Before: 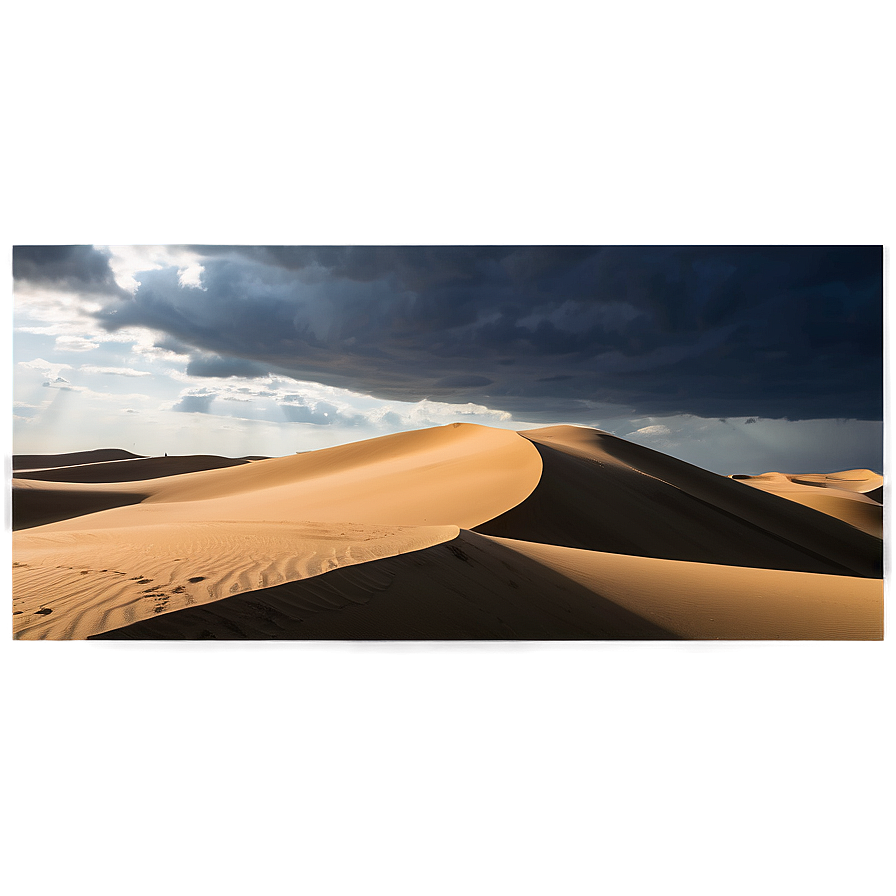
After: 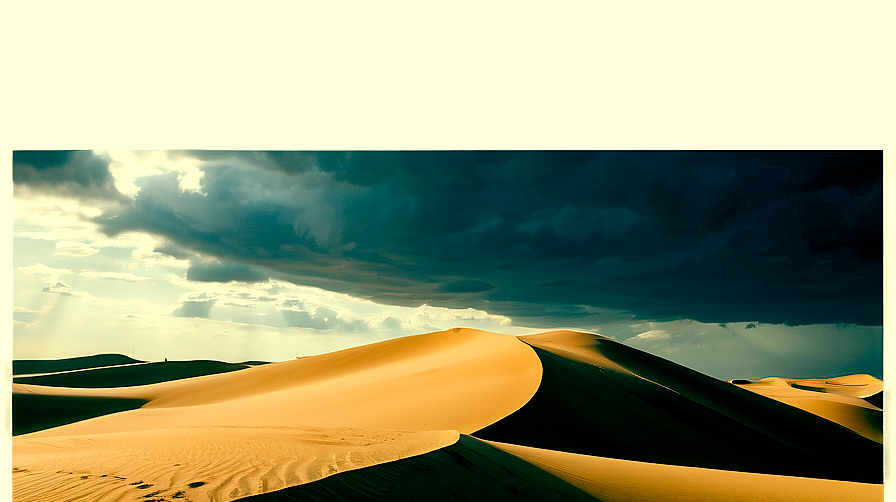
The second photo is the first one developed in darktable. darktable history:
white balance: red 0.986, blue 1.01
crop and rotate: top 10.605%, bottom 33.274%
color balance: mode lift, gamma, gain (sRGB), lift [1, 0.69, 1, 1], gamma [1, 1.482, 1, 1], gain [1, 1, 1, 0.802]
color balance rgb: global offset › luminance -0.51%, perceptual saturation grading › global saturation 27.53%, perceptual saturation grading › highlights -25%, perceptual saturation grading › shadows 25%, perceptual brilliance grading › highlights 6.62%, perceptual brilliance grading › mid-tones 17.07%, perceptual brilliance grading › shadows -5.23%
